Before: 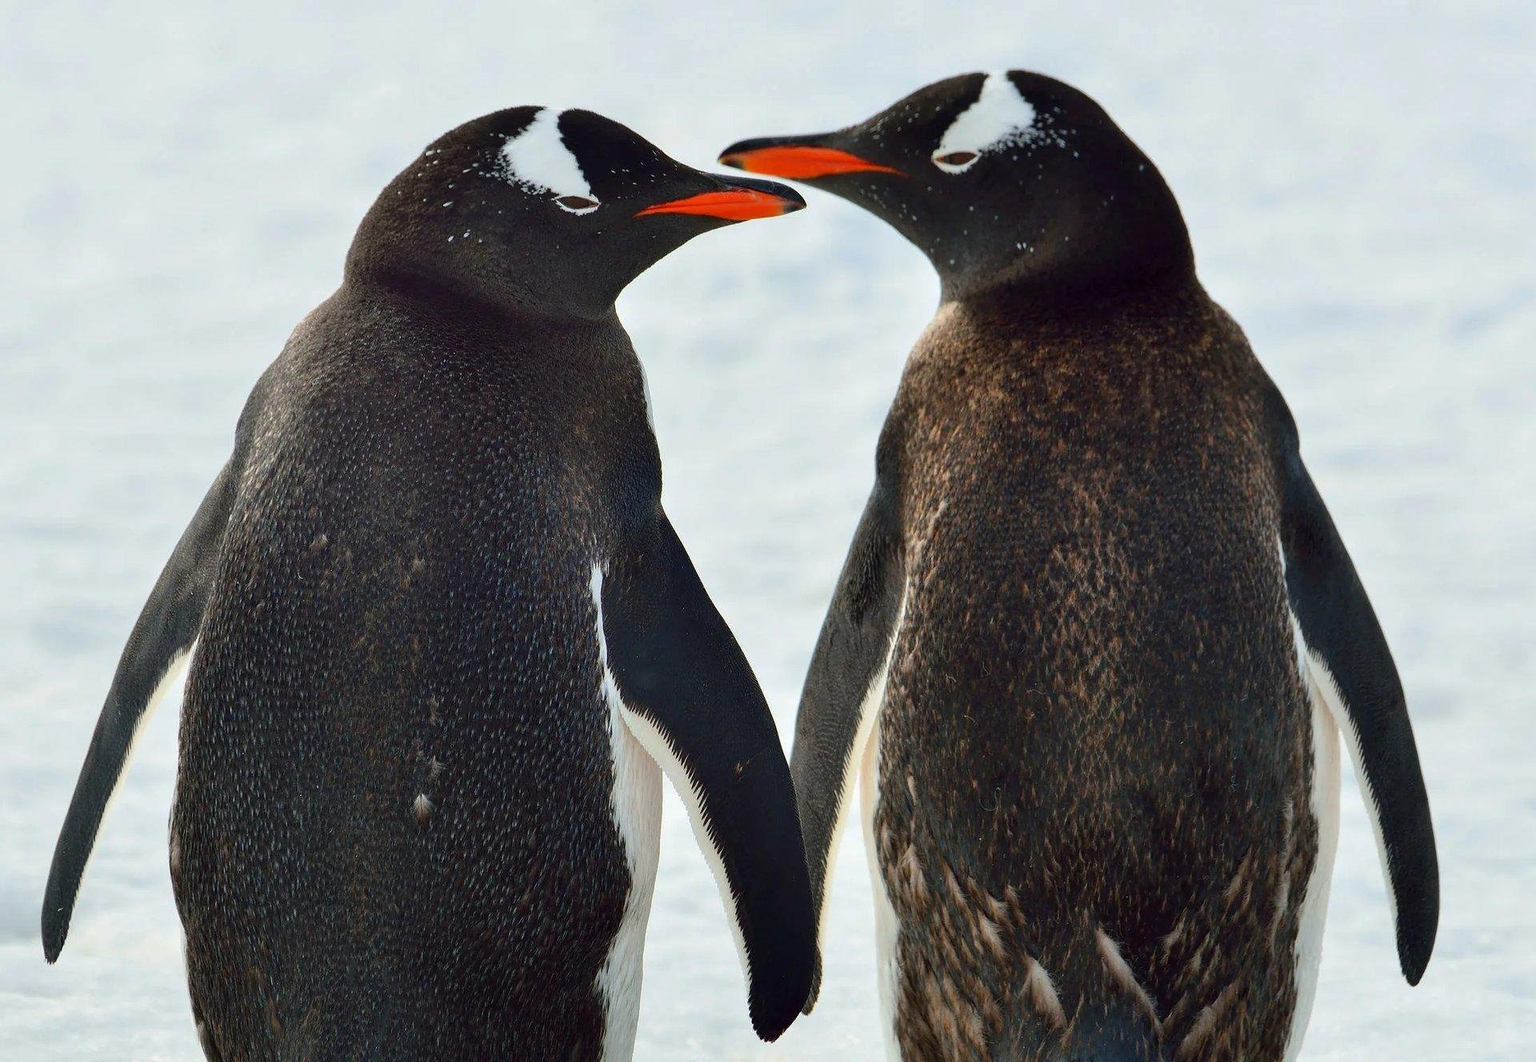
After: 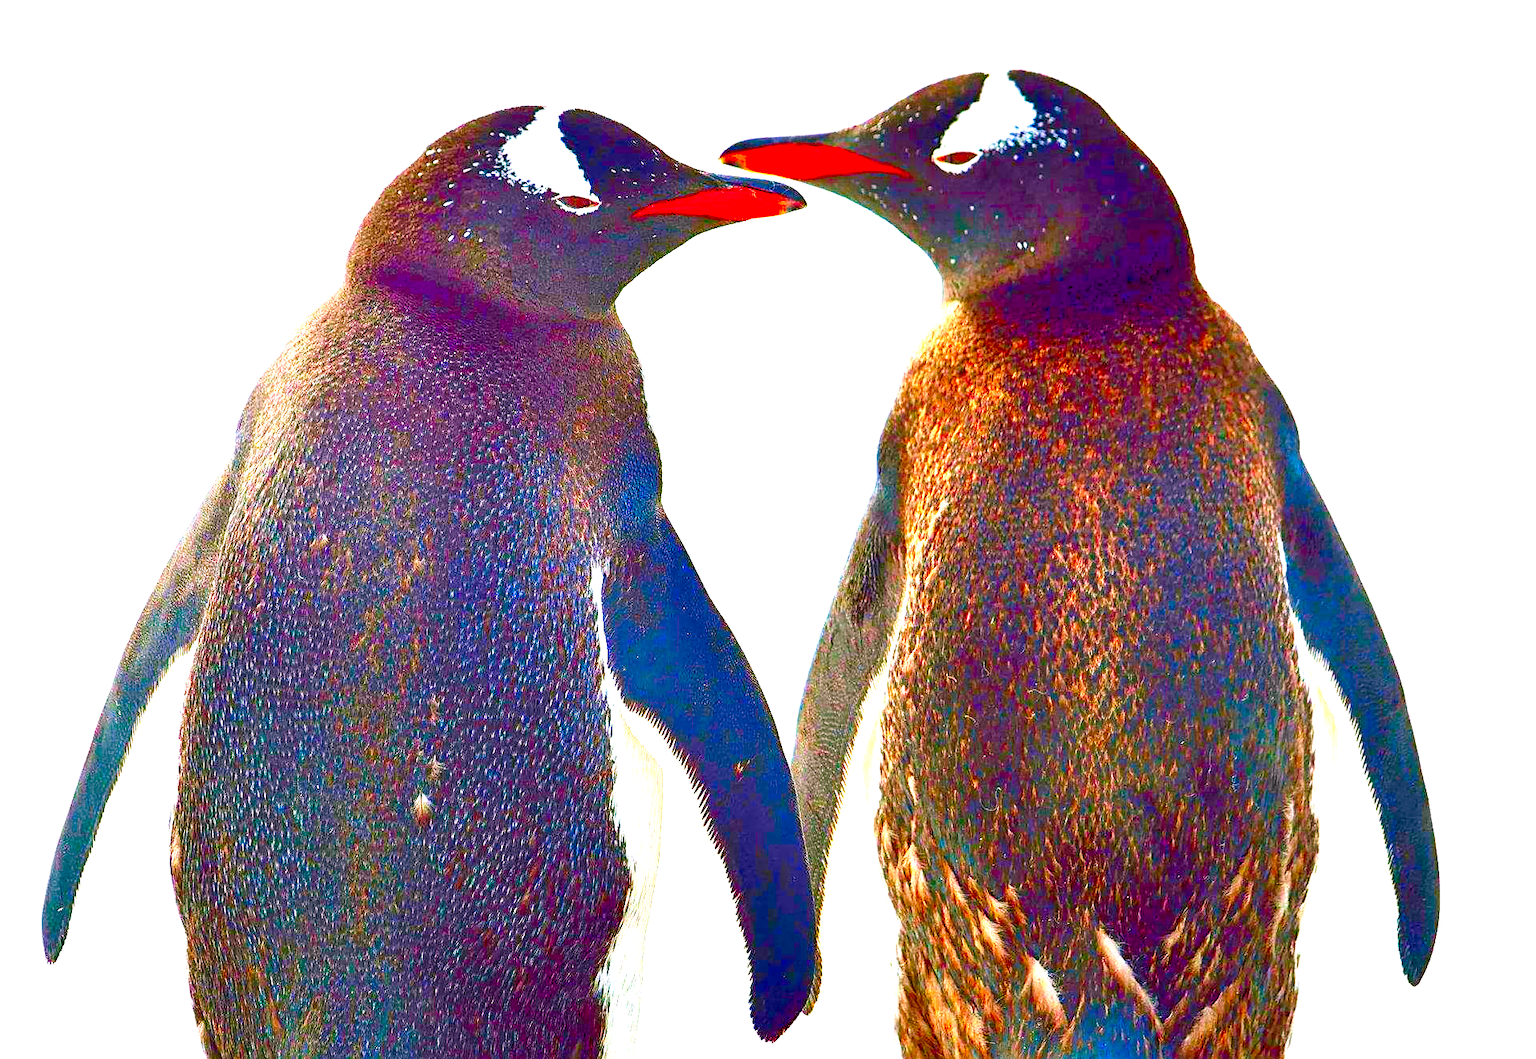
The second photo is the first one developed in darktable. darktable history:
sharpen: on, module defaults
crop: top 0.15%, bottom 0.131%
velvia: on, module defaults
exposure: exposure 2.008 EV, compensate highlight preservation false
color balance rgb: highlights gain › chroma 0.897%, highlights gain › hue 29.88°, perceptual saturation grading › global saturation 20%, perceptual saturation grading › highlights -49.338%, perceptual saturation grading › shadows 23.936%, global vibrance 50.365%
color correction: highlights a* 1.6, highlights b* -1.82, saturation 2.52
